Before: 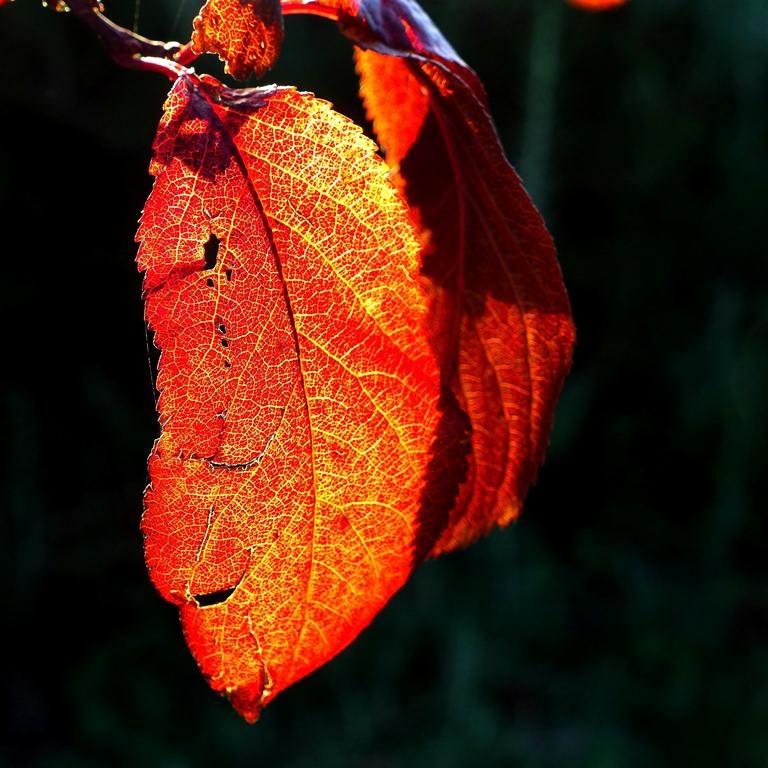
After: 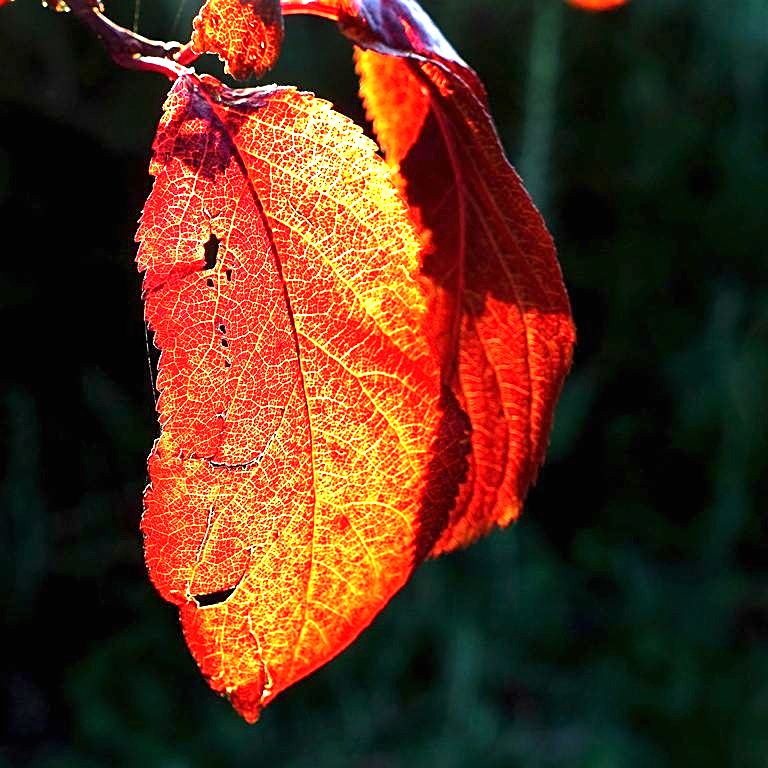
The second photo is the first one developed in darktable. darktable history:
sharpen: on, module defaults
exposure: black level correction 0, exposure 1.293 EV, compensate exposure bias true, compensate highlight preservation false
